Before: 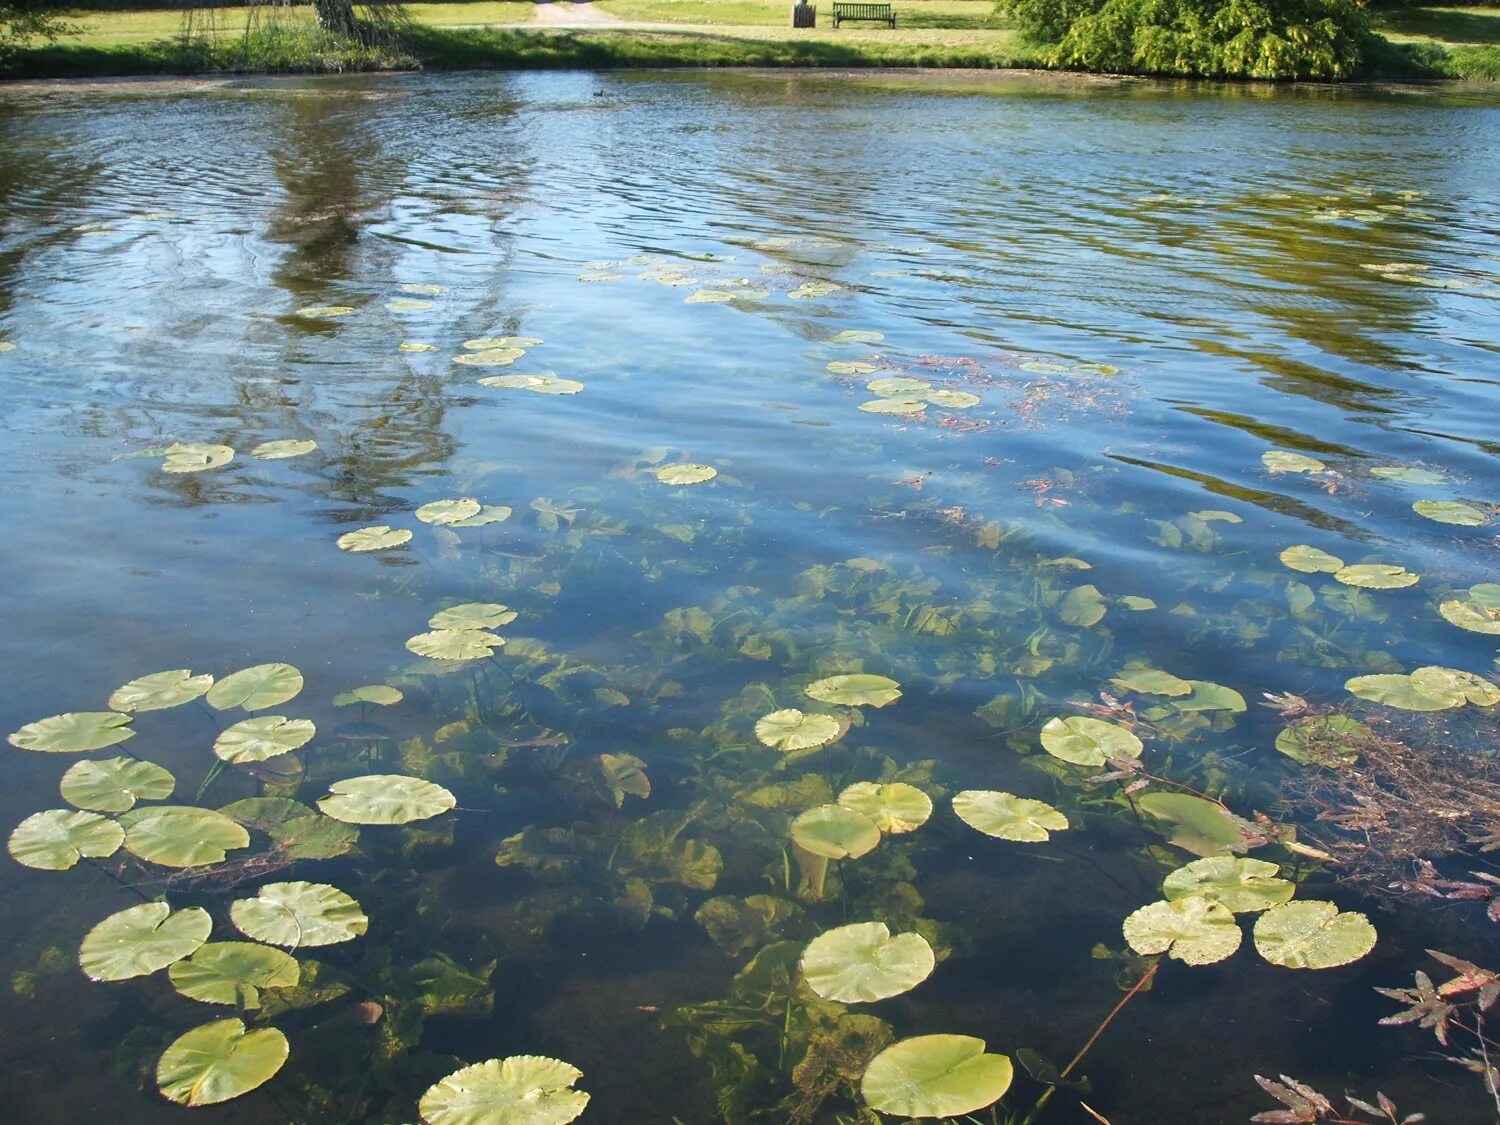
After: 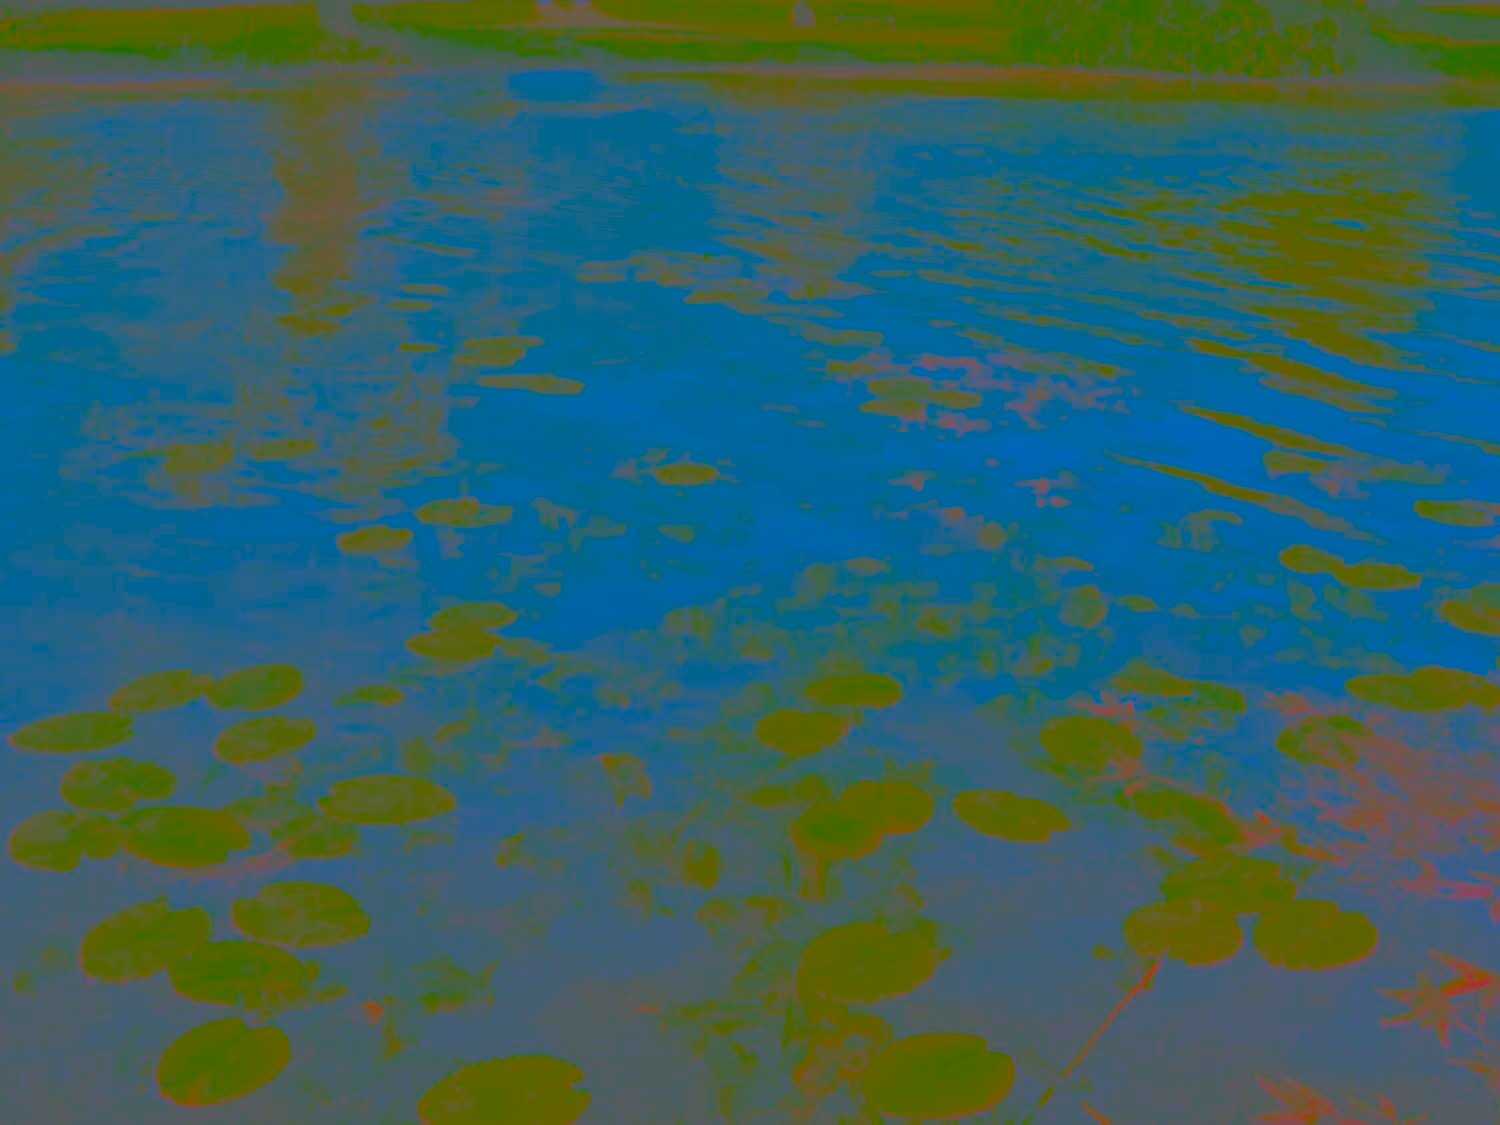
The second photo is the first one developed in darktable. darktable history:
tone equalizer: -8 EV 0.051 EV
contrast brightness saturation: contrast -0.975, brightness -0.176, saturation 0.746
